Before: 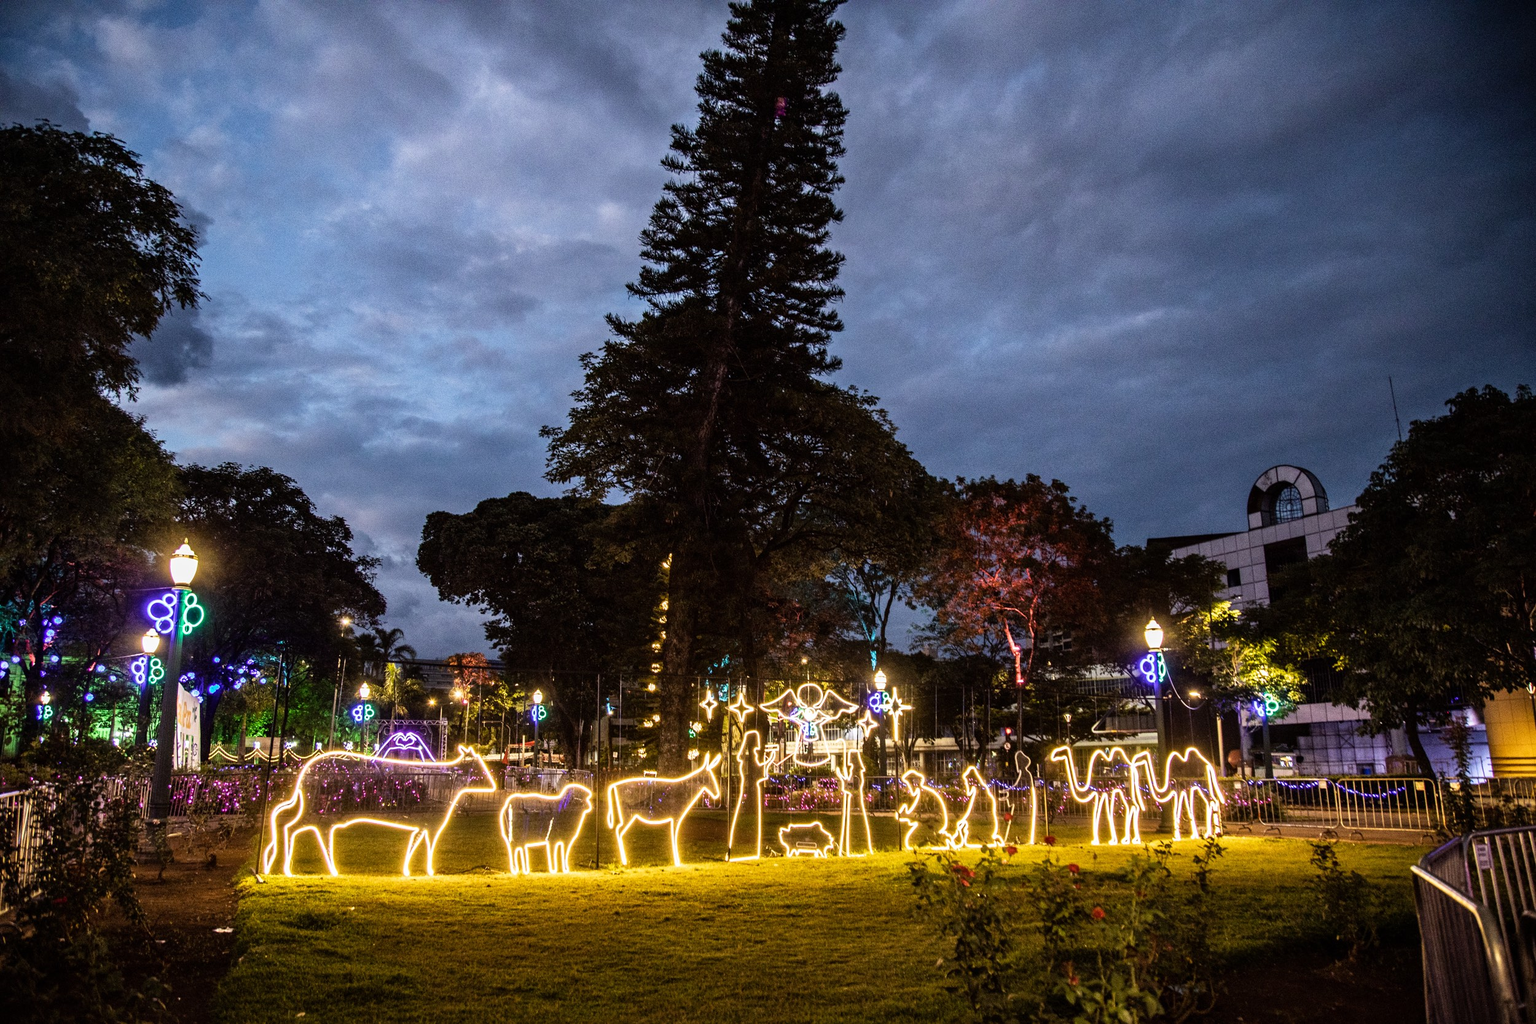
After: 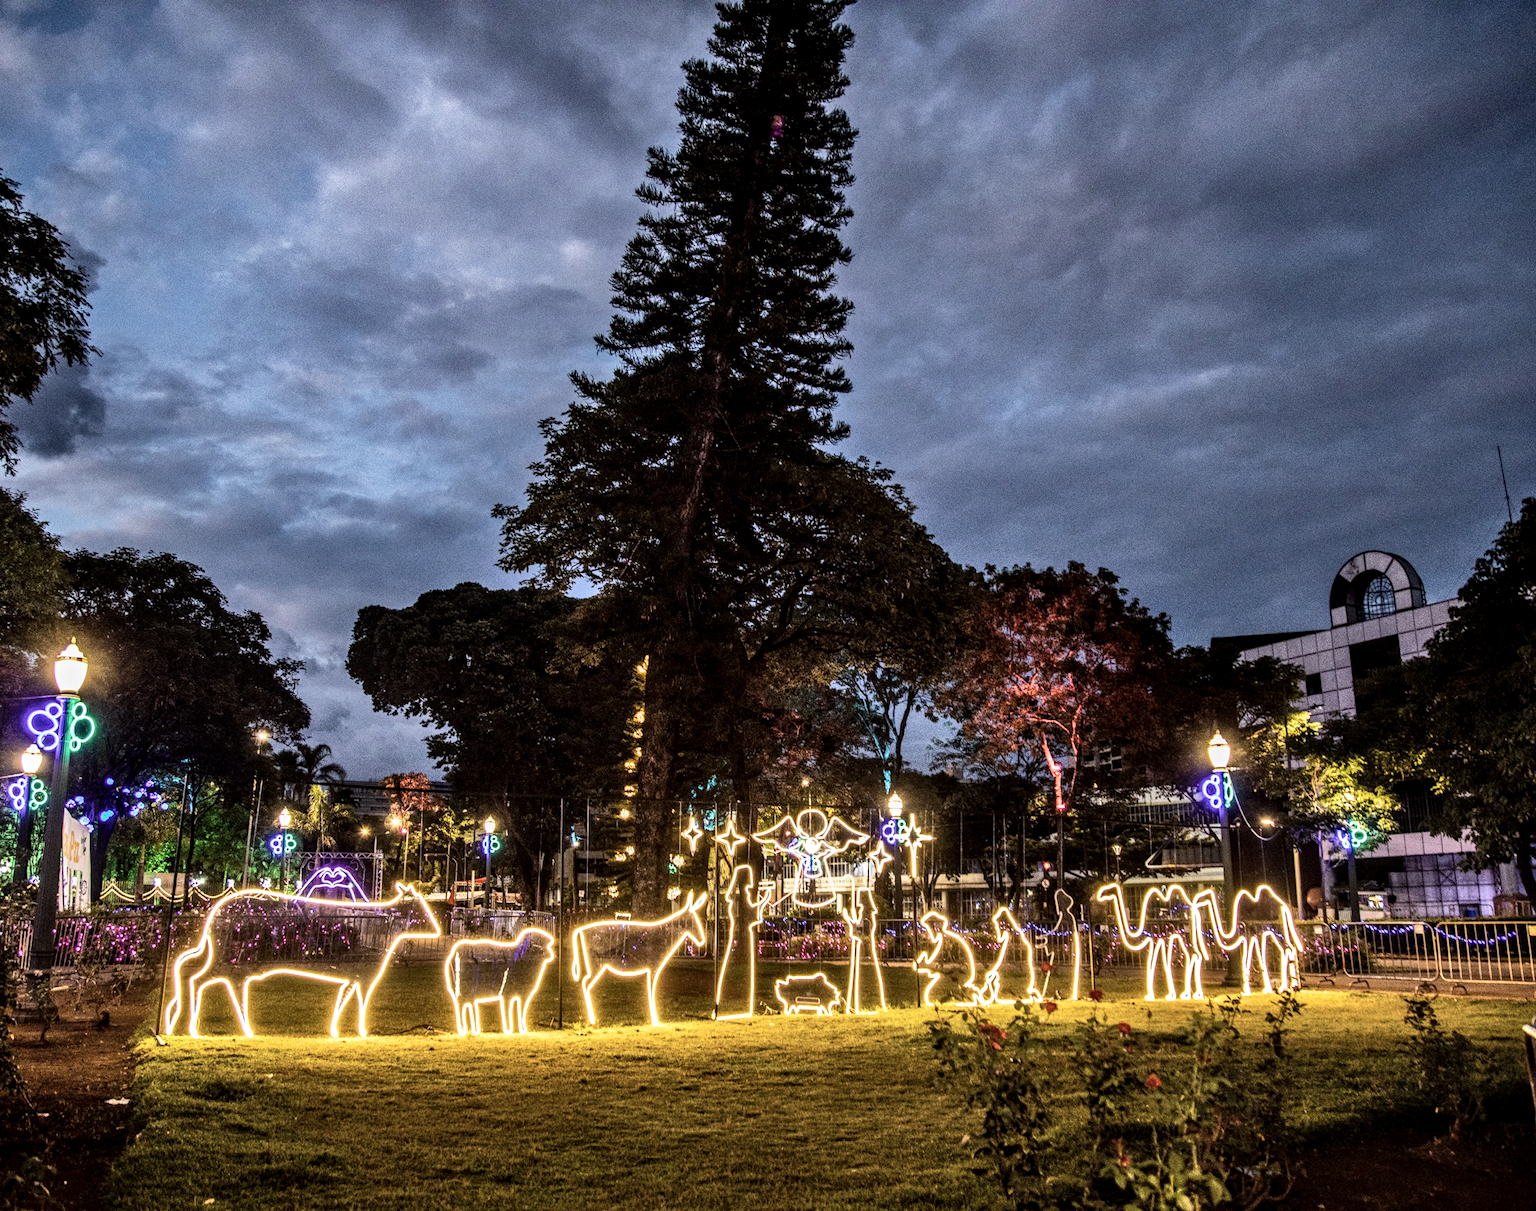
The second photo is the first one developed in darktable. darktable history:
local contrast: detail 130%
tone equalizer: edges refinement/feathering 500, mask exposure compensation -1.57 EV, preserve details no
shadows and highlights: soften with gaussian
base curve: curves: ch0 [(0, 0) (0.303, 0.277) (1, 1)], preserve colors none
crop: left 8.083%, right 7.421%
contrast brightness saturation: contrast 0.111, saturation -0.164
